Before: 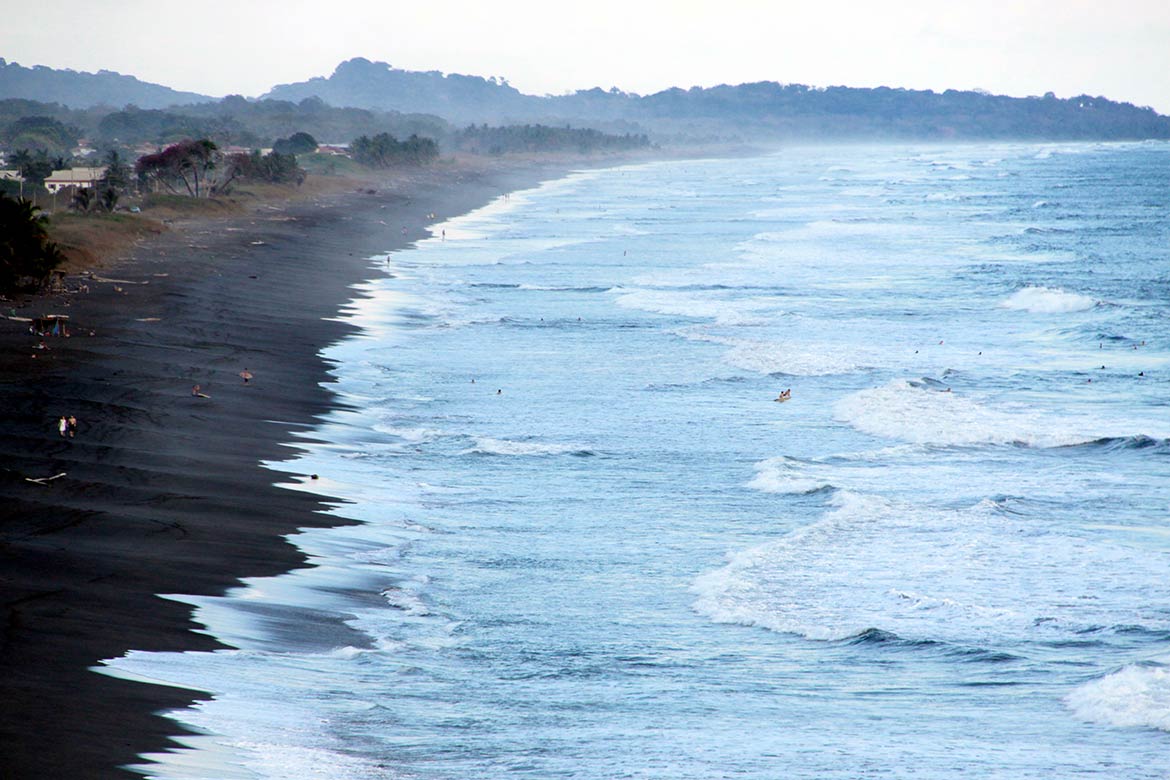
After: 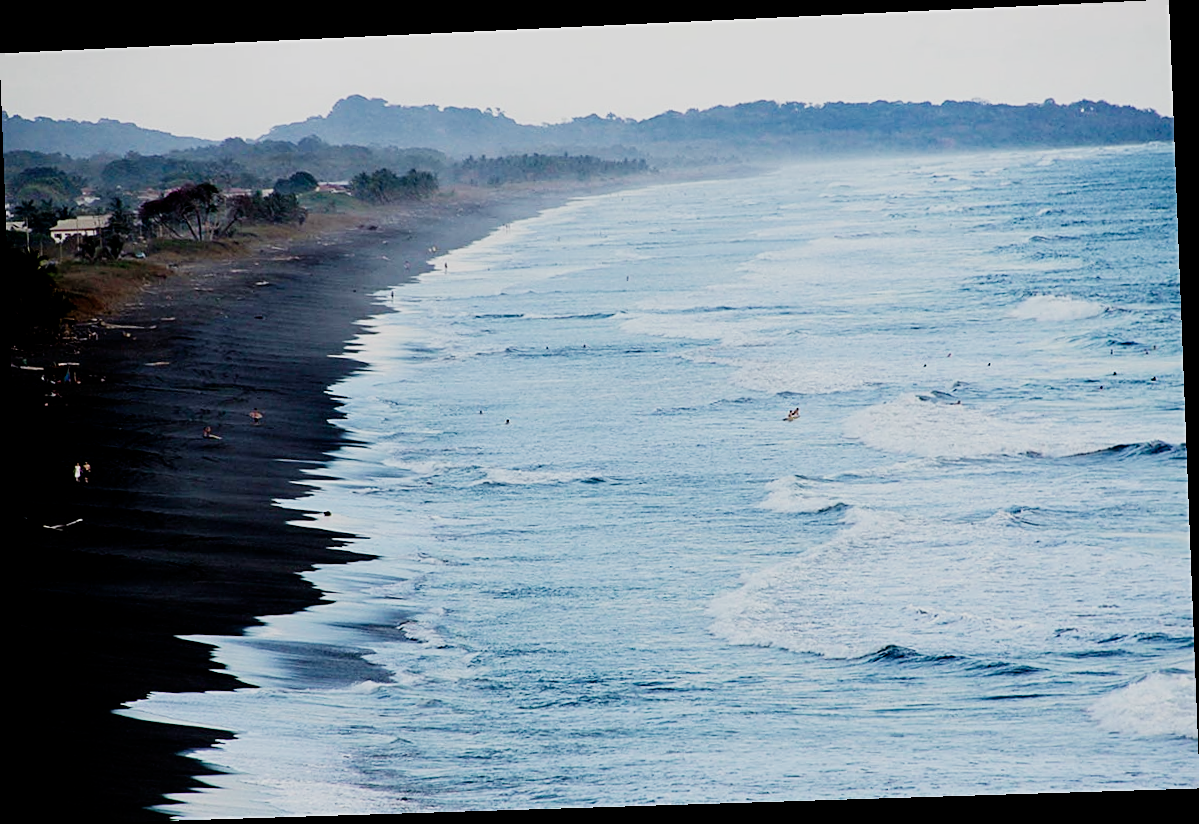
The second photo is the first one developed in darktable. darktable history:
color balance rgb: linear chroma grading › global chroma 10%, global vibrance 10%, contrast 15%, saturation formula JzAzBz (2021)
exposure: exposure 0.2 EV, compensate highlight preservation false
sharpen: on, module defaults
rotate and perspective: rotation -2.22°, lens shift (horizontal) -0.022, automatic cropping off
filmic rgb: middle gray luminance 29%, black relative exposure -10.3 EV, white relative exposure 5.5 EV, threshold 6 EV, target black luminance 0%, hardness 3.95, latitude 2.04%, contrast 1.132, highlights saturation mix 5%, shadows ↔ highlights balance 15.11%, preserve chrominance no, color science v3 (2019), use custom middle-gray values true, iterations of high-quality reconstruction 0, enable highlight reconstruction true
tone equalizer: on, module defaults
